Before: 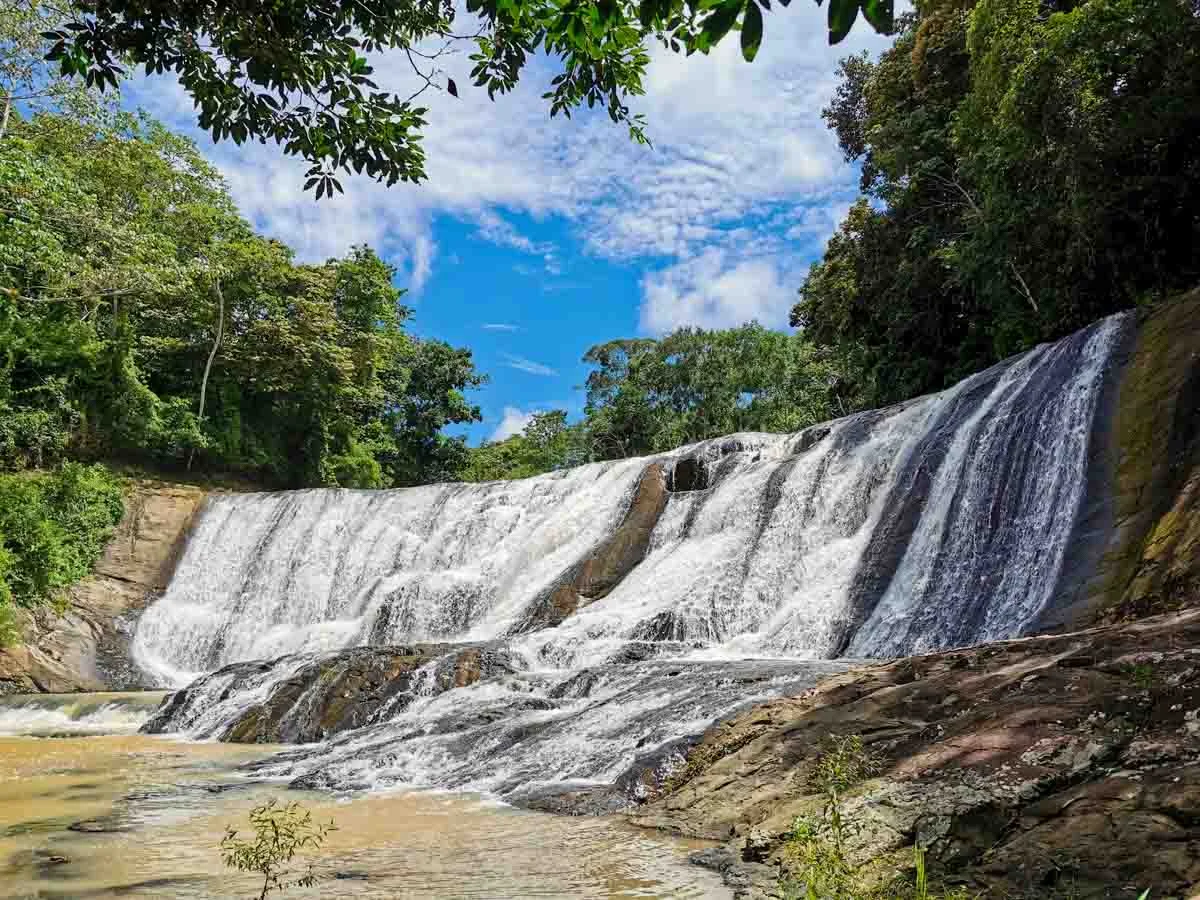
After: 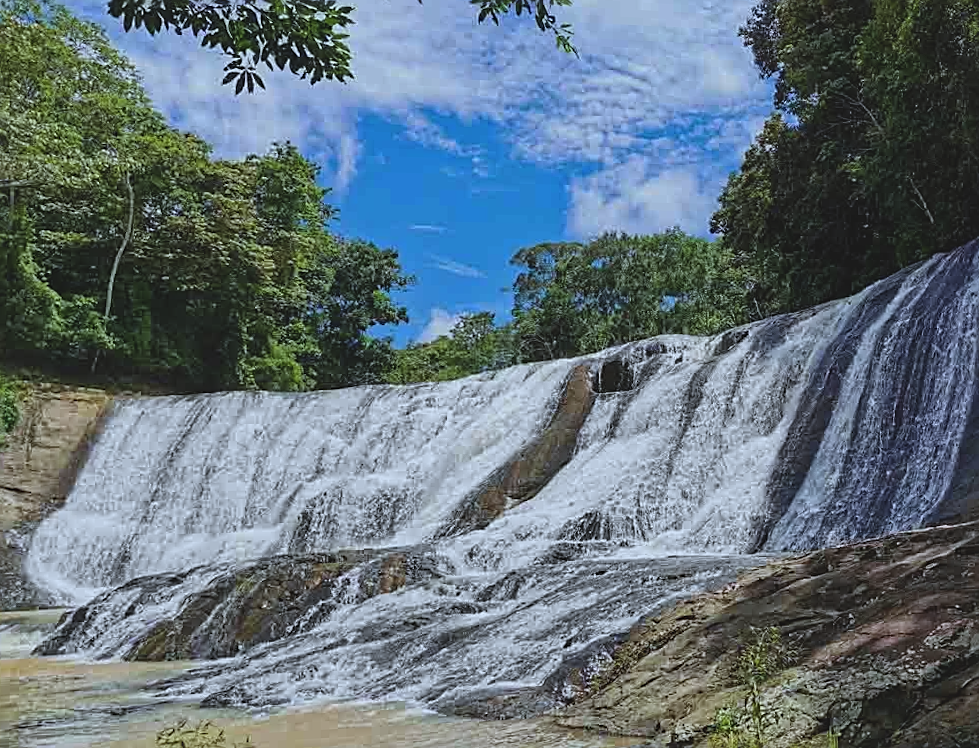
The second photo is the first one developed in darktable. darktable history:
sharpen: on, module defaults
white balance: red 0.924, blue 1.095
rotate and perspective: rotation -0.013°, lens shift (vertical) -0.027, lens shift (horizontal) 0.178, crop left 0.016, crop right 0.989, crop top 0.082, crop bottom 0.918
crop: left 9.807%, top 6.259%, right 7.334%, bottom 2.177%
exposure: black level correction -0.015, exposure -0.5 EV, compensate highlight preservation false
